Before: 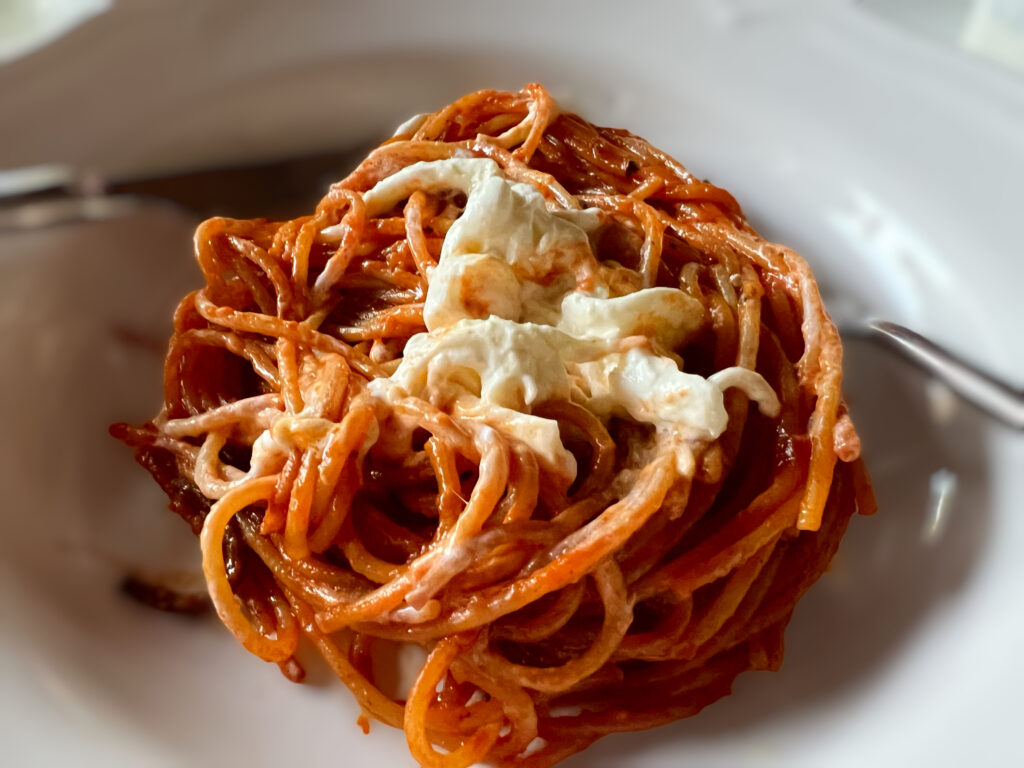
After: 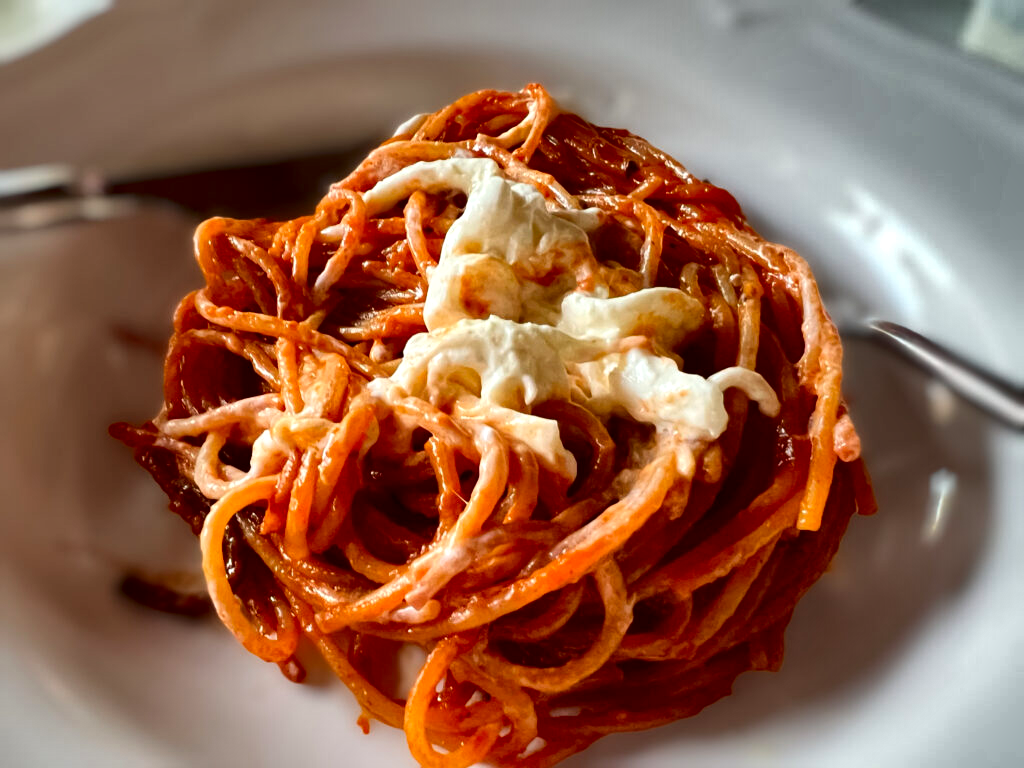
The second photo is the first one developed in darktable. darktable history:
local contrast: mode bilateral grid, contrast 26, coarseness 60, detail 150%, midtone range 0.2
shadows and highlights: shadows 20.97, highlights -81.19, soften with gaussian
